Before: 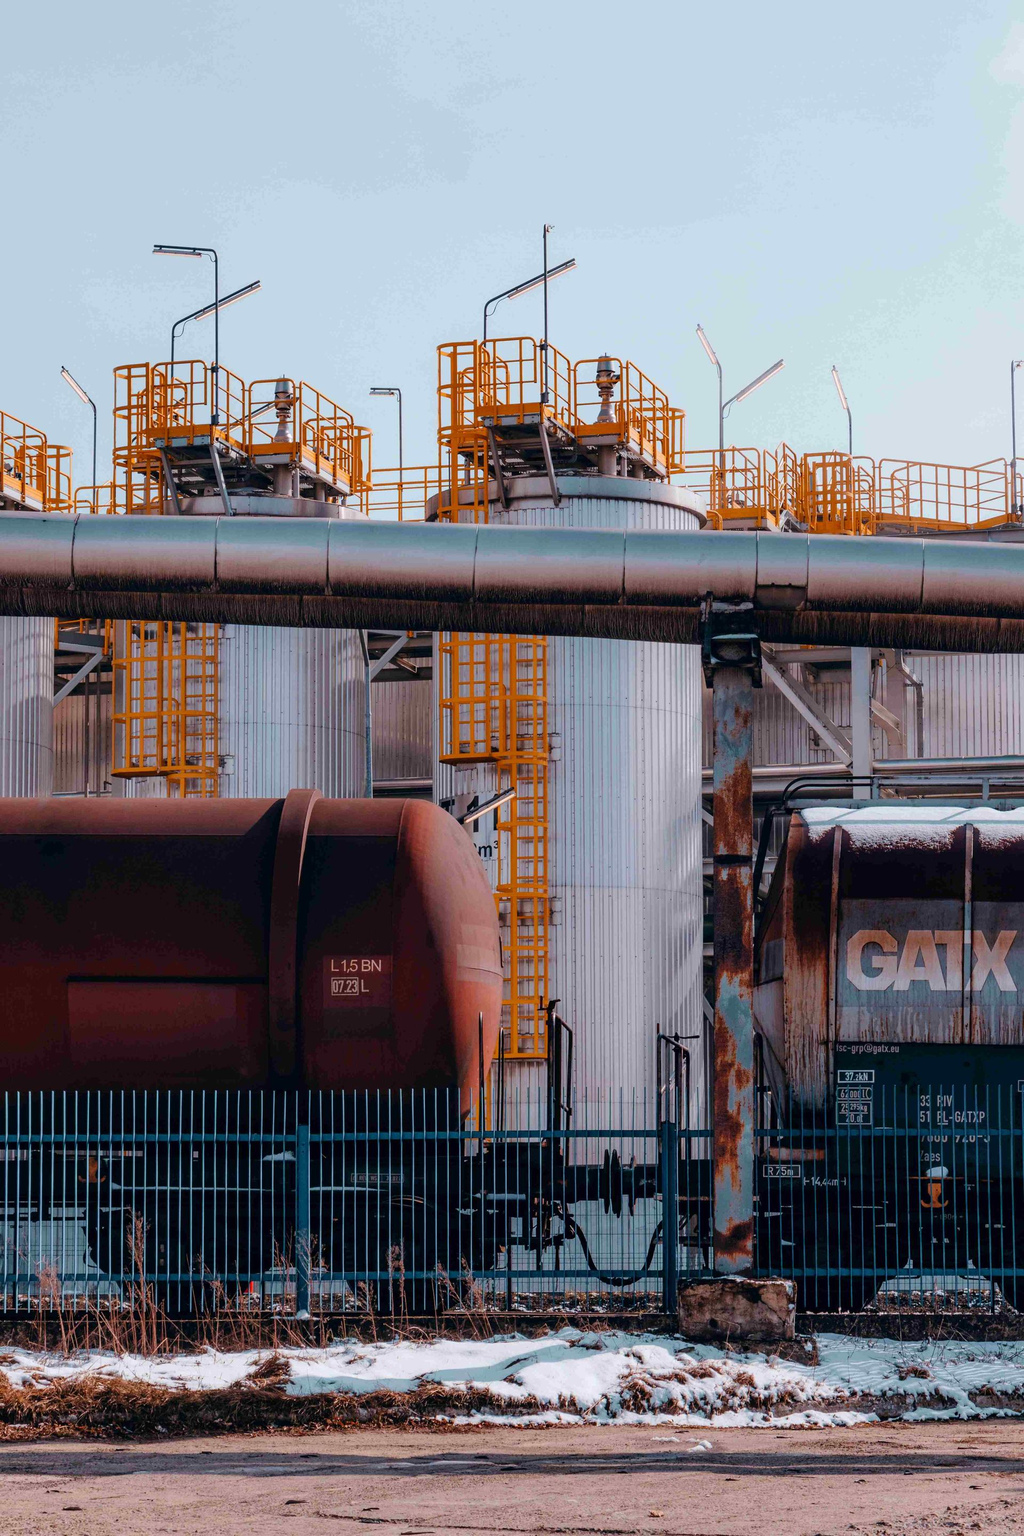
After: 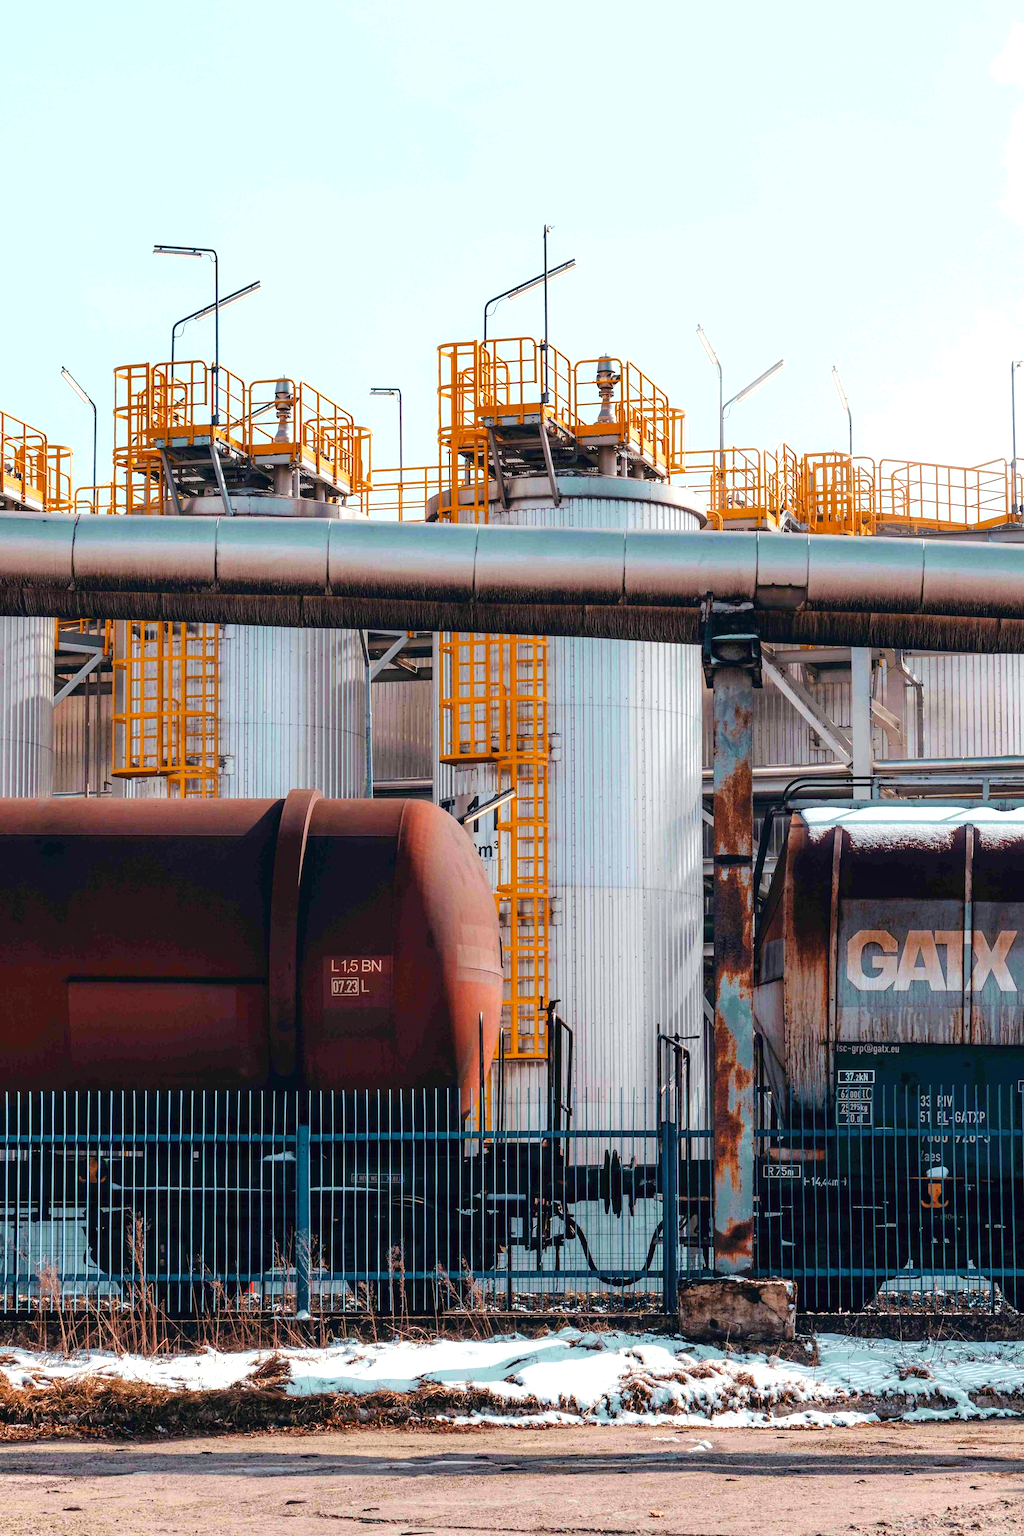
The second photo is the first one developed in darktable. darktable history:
color correction: highlights a* -4.47, highlights b* 6.26
exposure: black level correction 0, exposure 0.697 EV, compensate highlight preservation false
local contrast: mode bilateral grid, contrast 99, coarseness 99, detail 91%, midtone range 0.2
